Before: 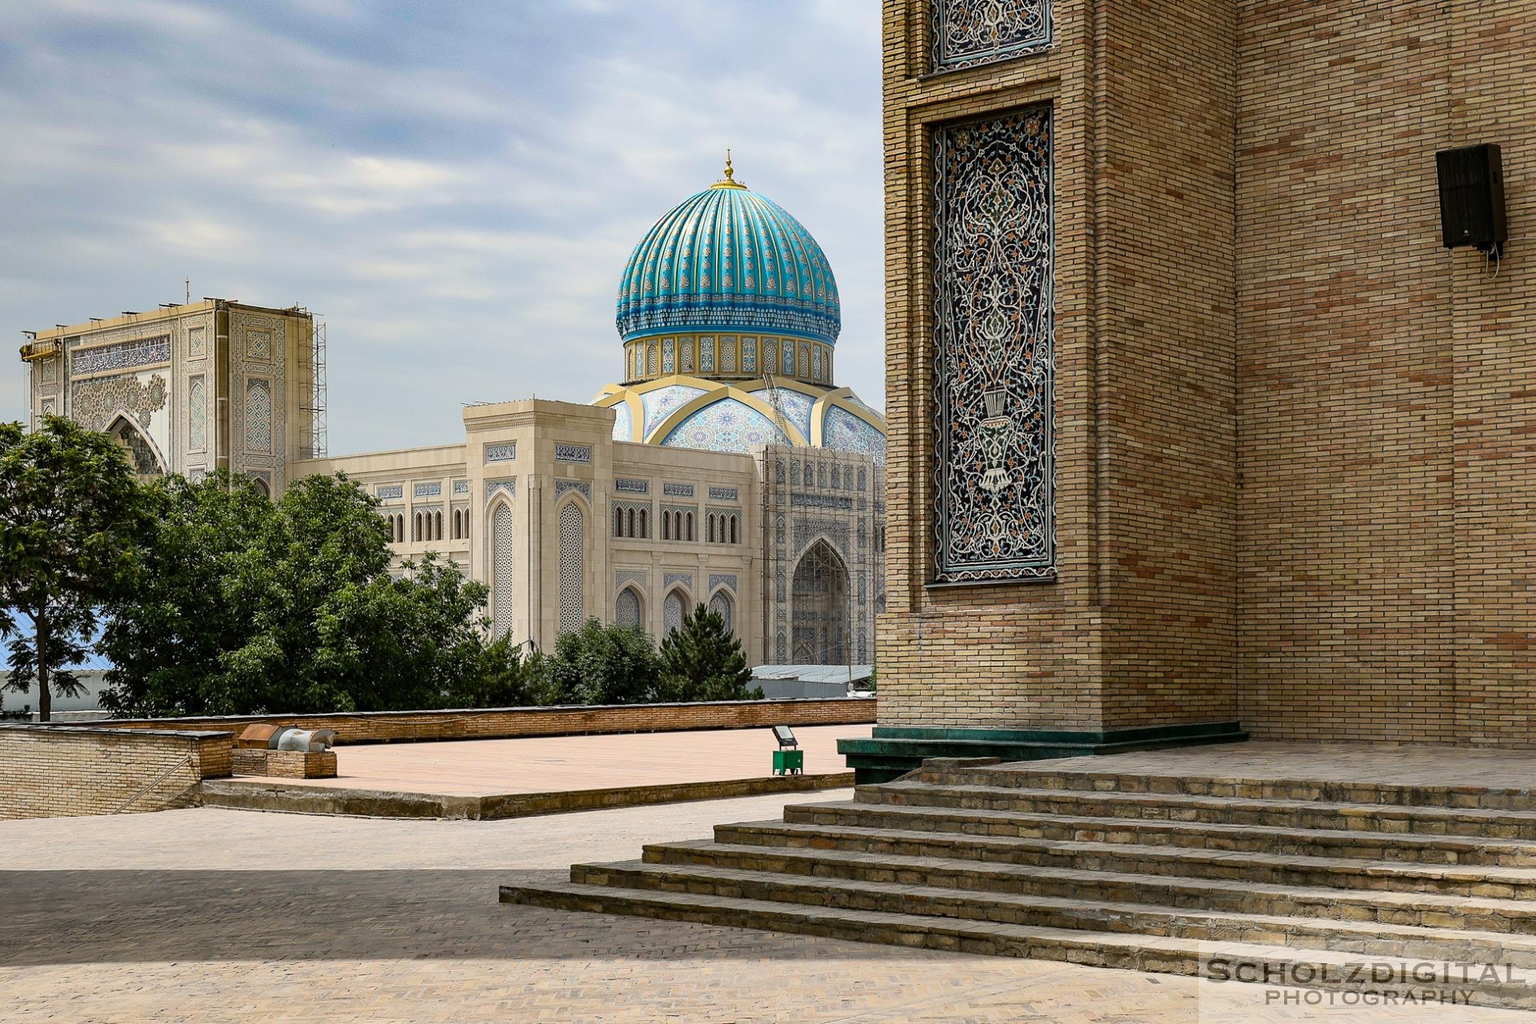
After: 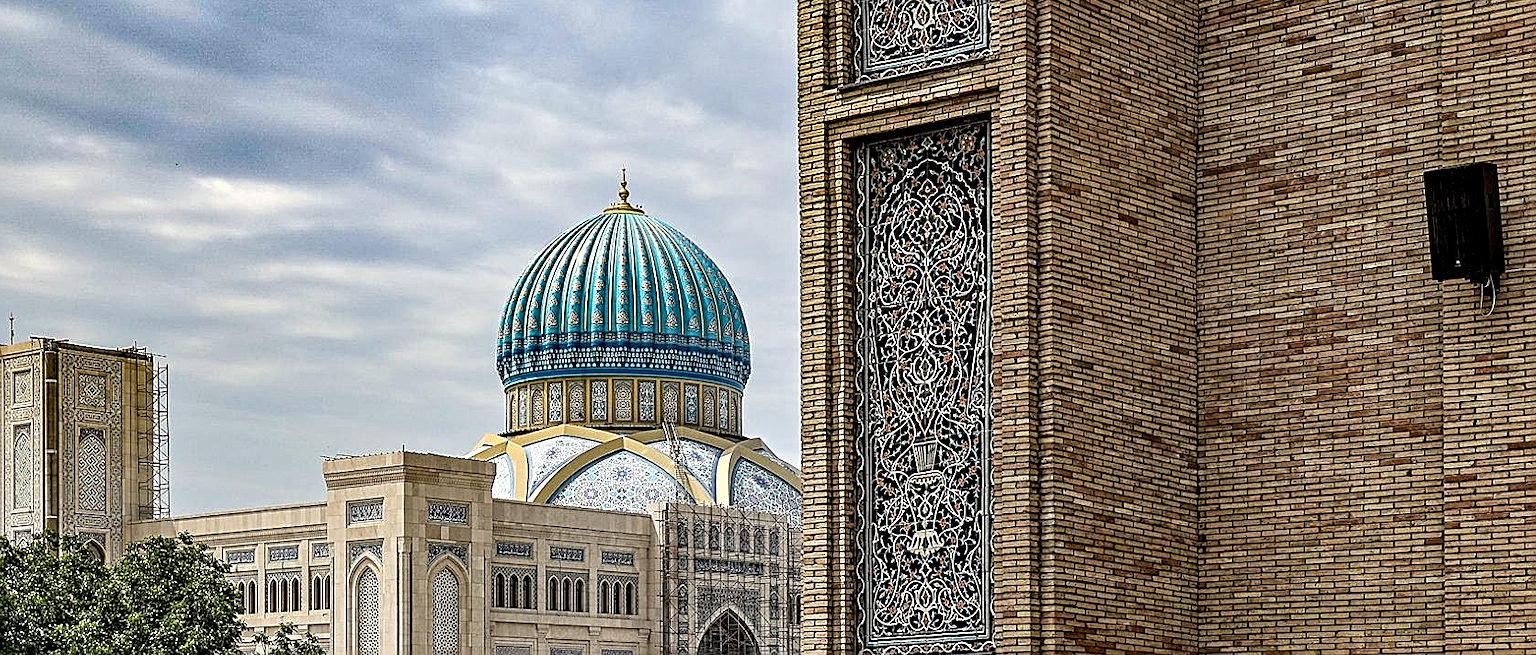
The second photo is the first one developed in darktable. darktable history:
sharpen: on, module defaults
crop and rotate: left 11.575%, bottom 43.409%
shadows and highlights: shadows 37.69, highlights -26.72, soften with gaussian
contrast equalizer: octaves 7, y [[0.5, 0.542, 0.583, 0.625, 0.667, 0.708], [0.5 ×6], [0.5 ×6], [0 ×6], [0 ×6]]
local contrast: detail 130%
